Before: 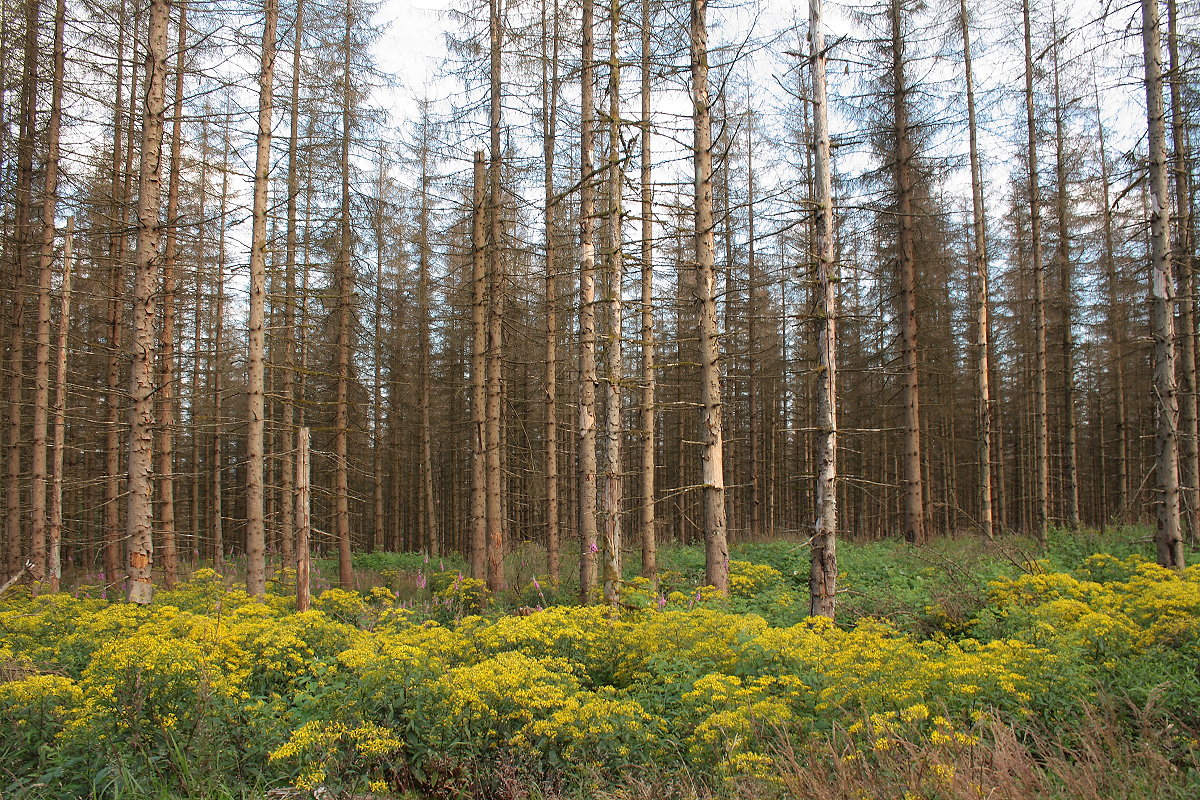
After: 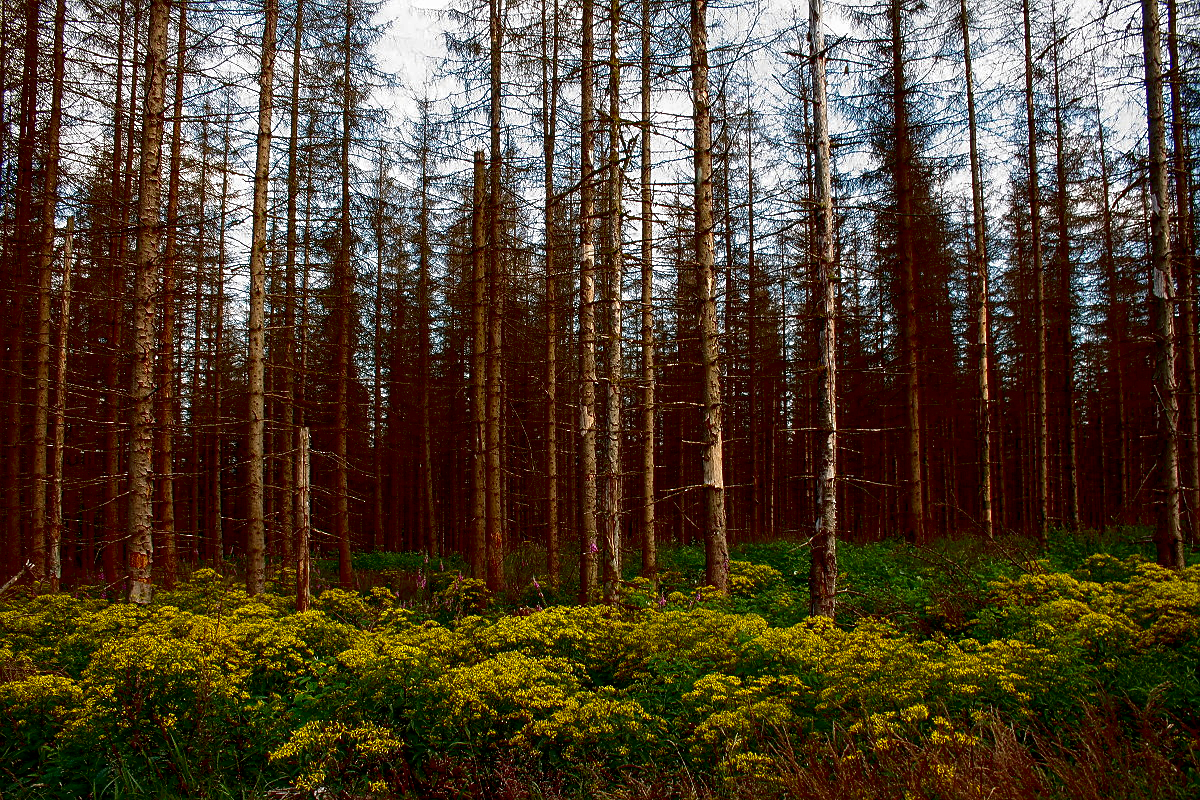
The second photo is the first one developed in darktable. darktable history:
local contrast: detail 130%
exposure: black level correction 0.047, exposure 0.012 EV, compensate highlight preservation false
contrast brightness saturation: contrast 0.089, brightness -0.589, saturation 0.168
sharpen: amount 0.202
